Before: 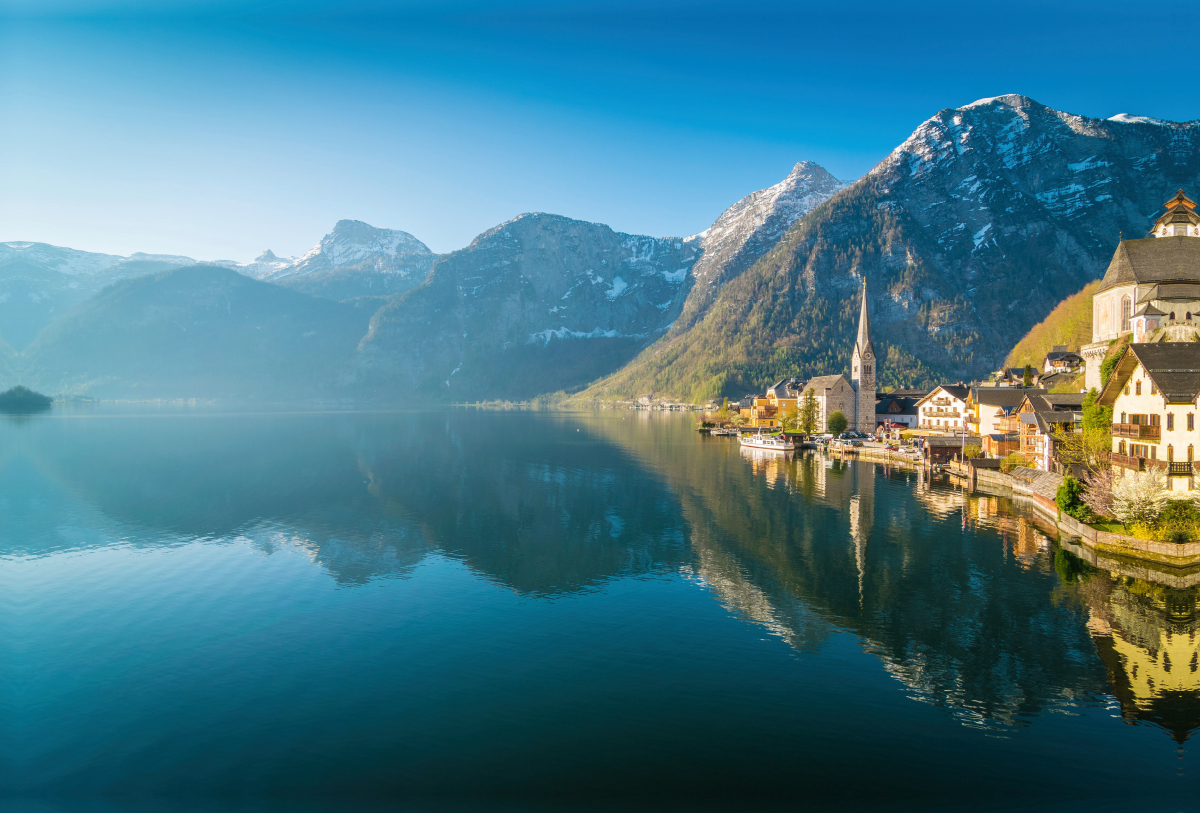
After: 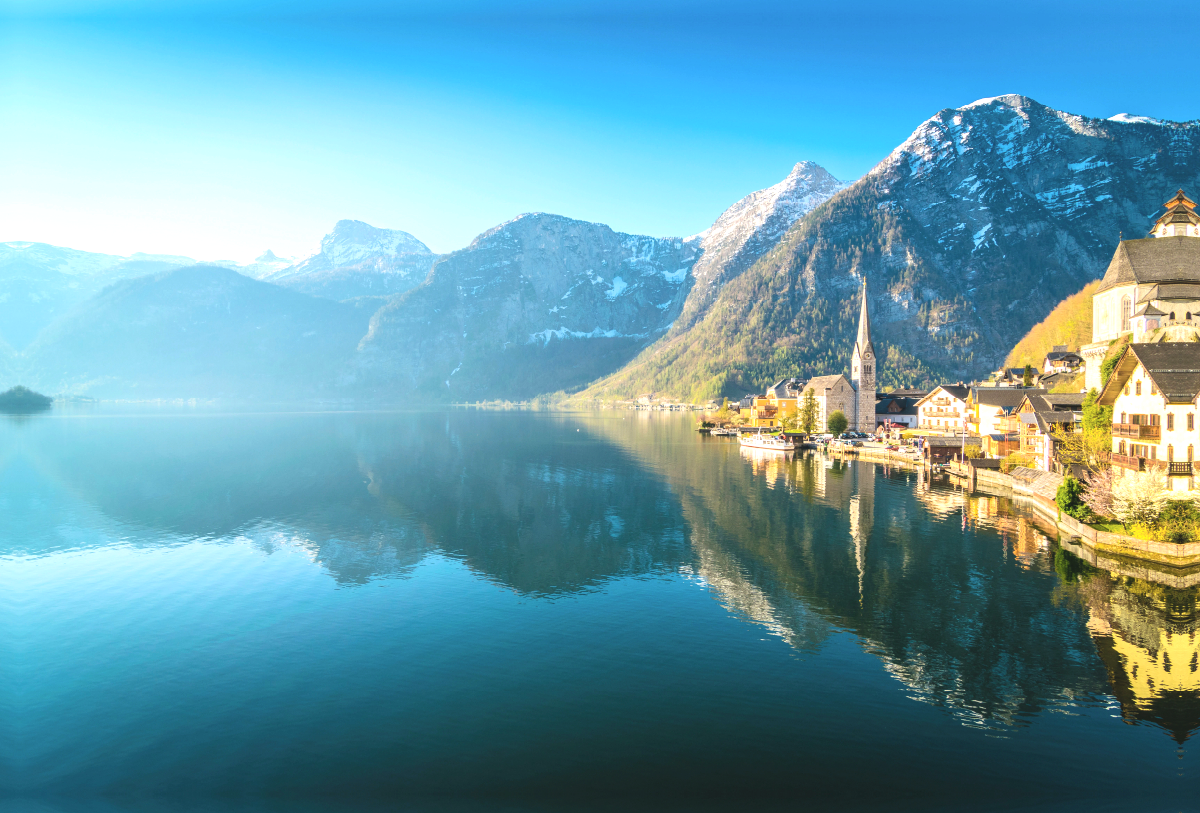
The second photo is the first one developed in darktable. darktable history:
exposure: black level correction -0.005, exposure 0.614 EV, compensate exposure bias true, compensate highlight preservation false
contrast brightness saturation: contrast 0.152, brightness 0.052
